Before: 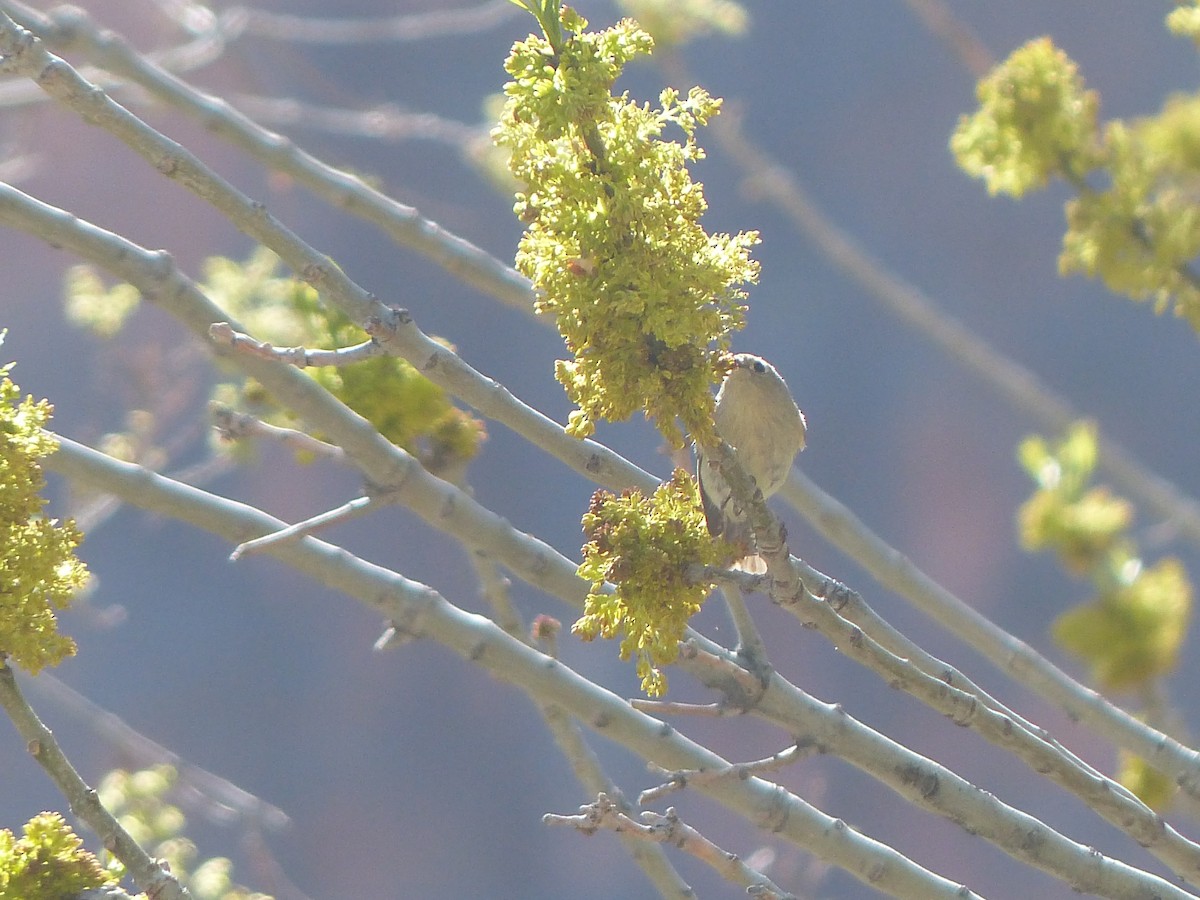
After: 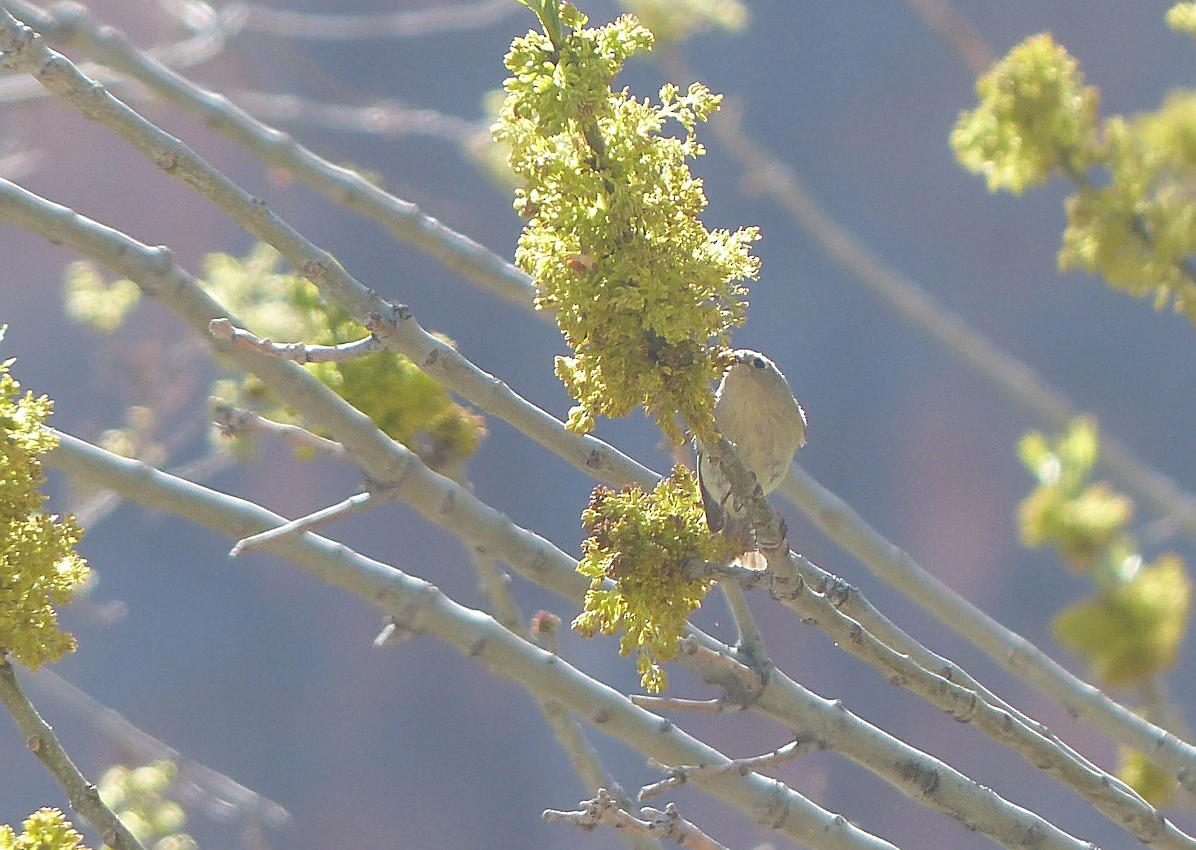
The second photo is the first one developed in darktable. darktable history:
sharpen: on, module defaults
crop: top 0.448%, right 0.264%, bottom 5.045%
exposure: compensate exposure bias true, compensate highlight preservation false
